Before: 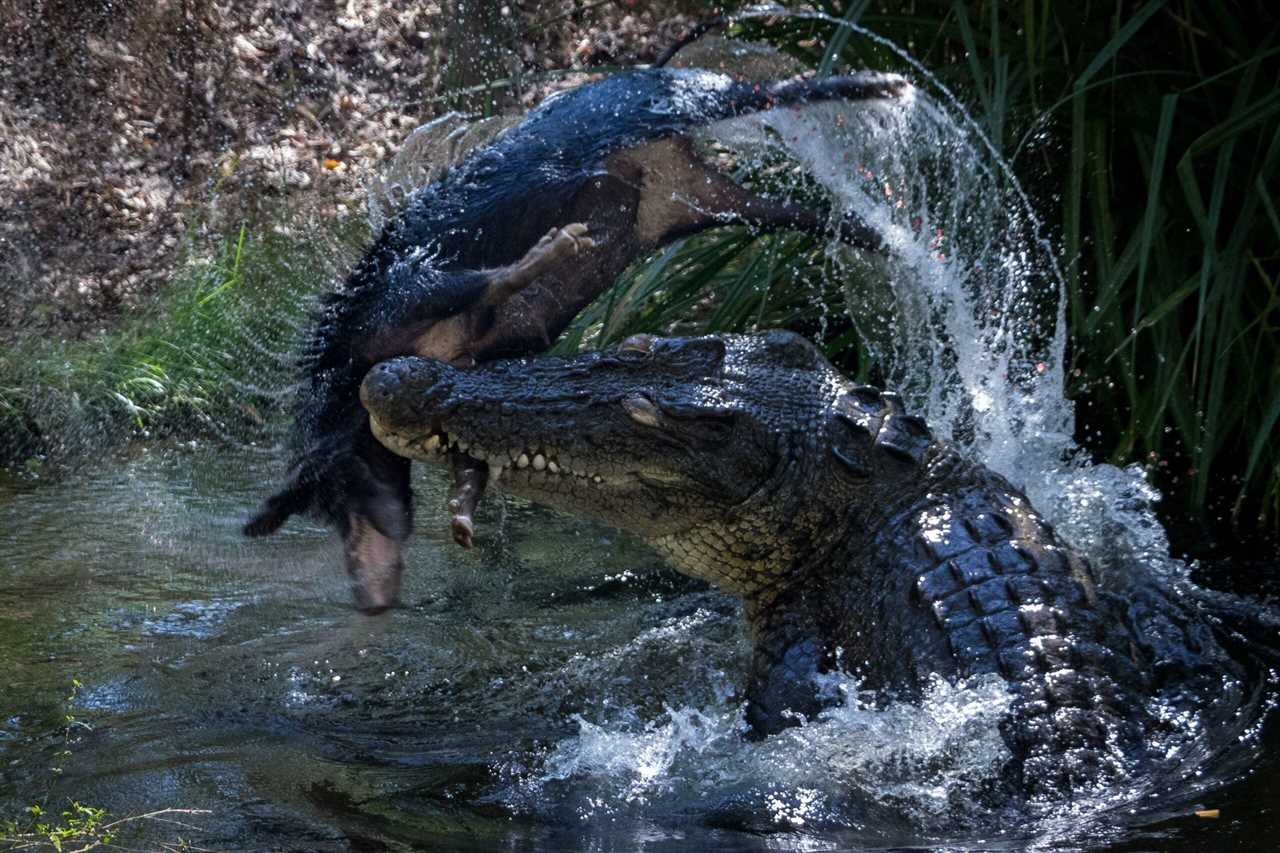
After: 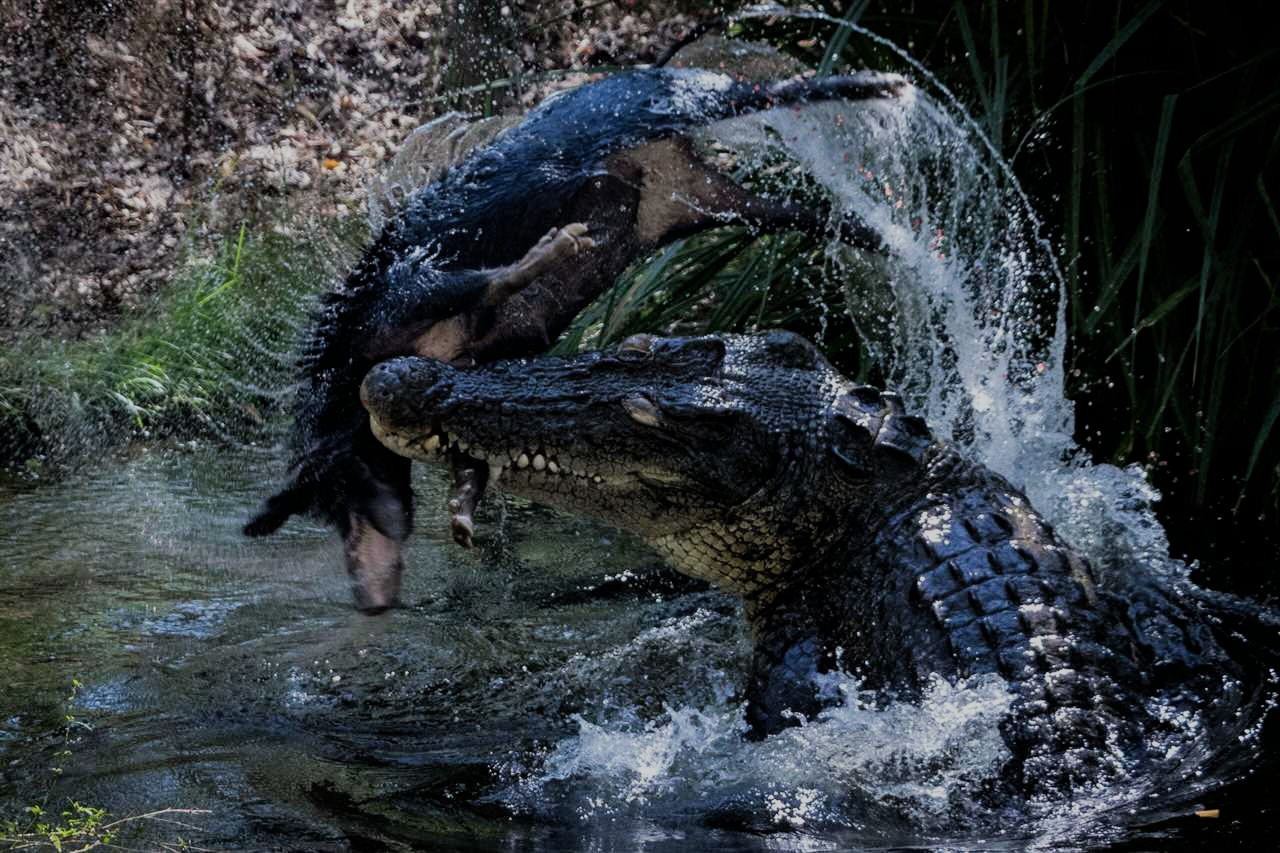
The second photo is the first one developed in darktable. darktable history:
filmic rgb: black relative exposure -7.2 EV, white relative exposure 5.39 EV, hardness 3.02
